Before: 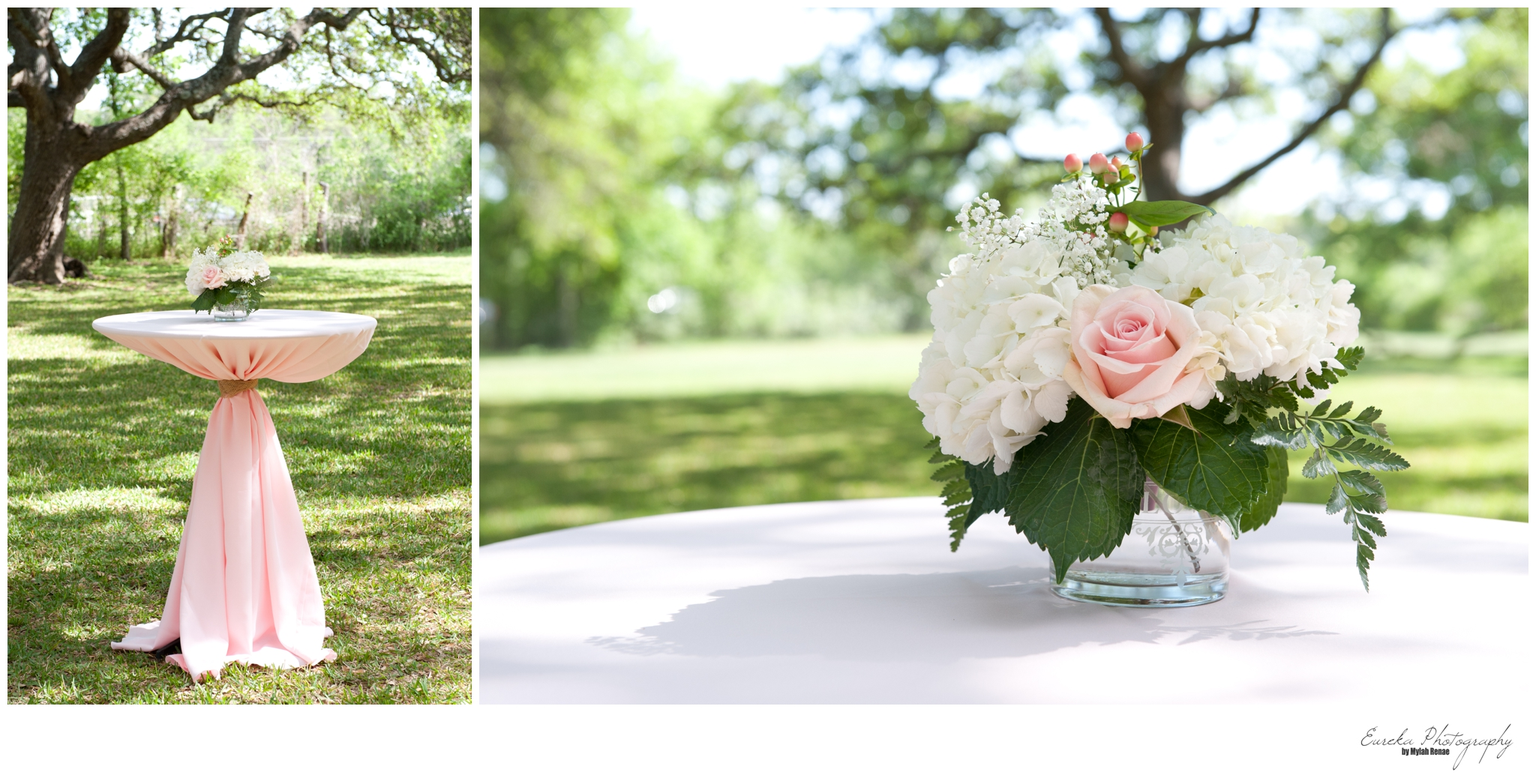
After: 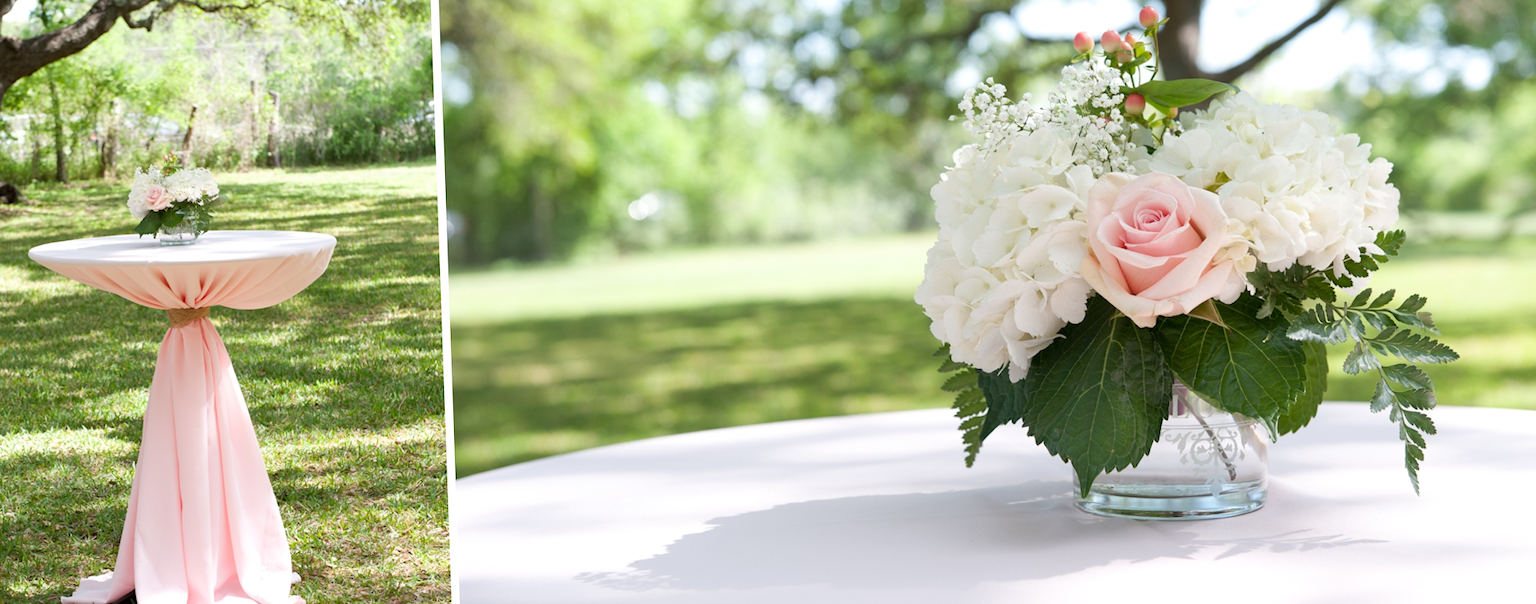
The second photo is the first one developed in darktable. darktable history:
rotate and perspective: rotation -2°, crop left 0.022, crop right 0.978, crop top 0.049, crop bottom 0.951
crop and rotate: left 2.991%, top 13.302%, right 1.981%, bottom 12.636%
